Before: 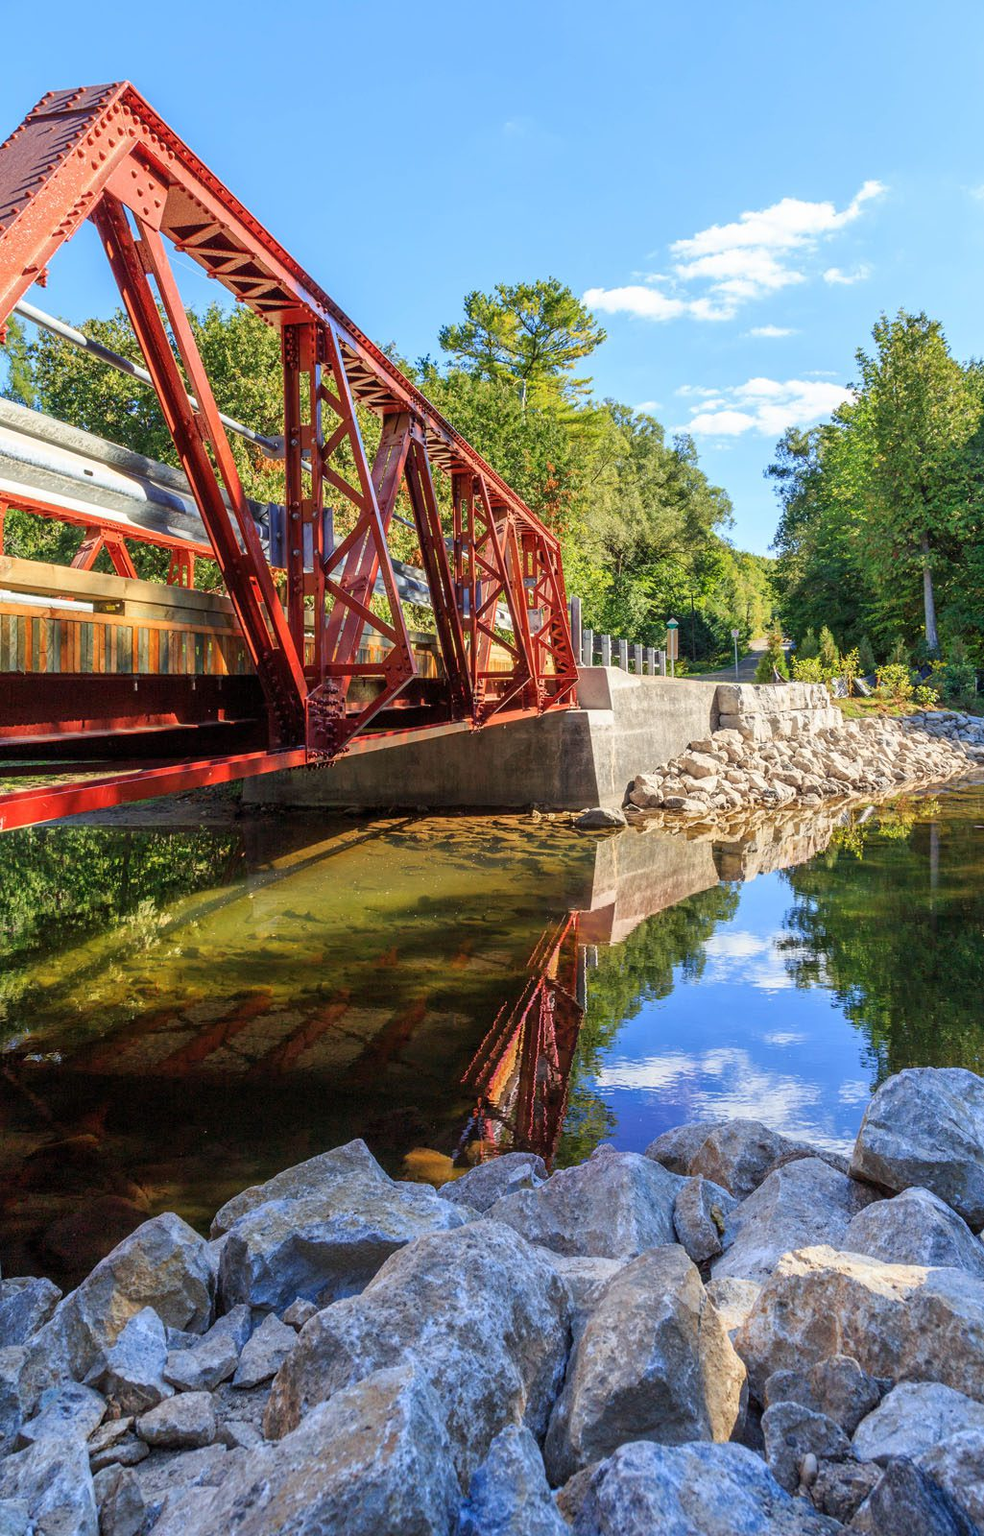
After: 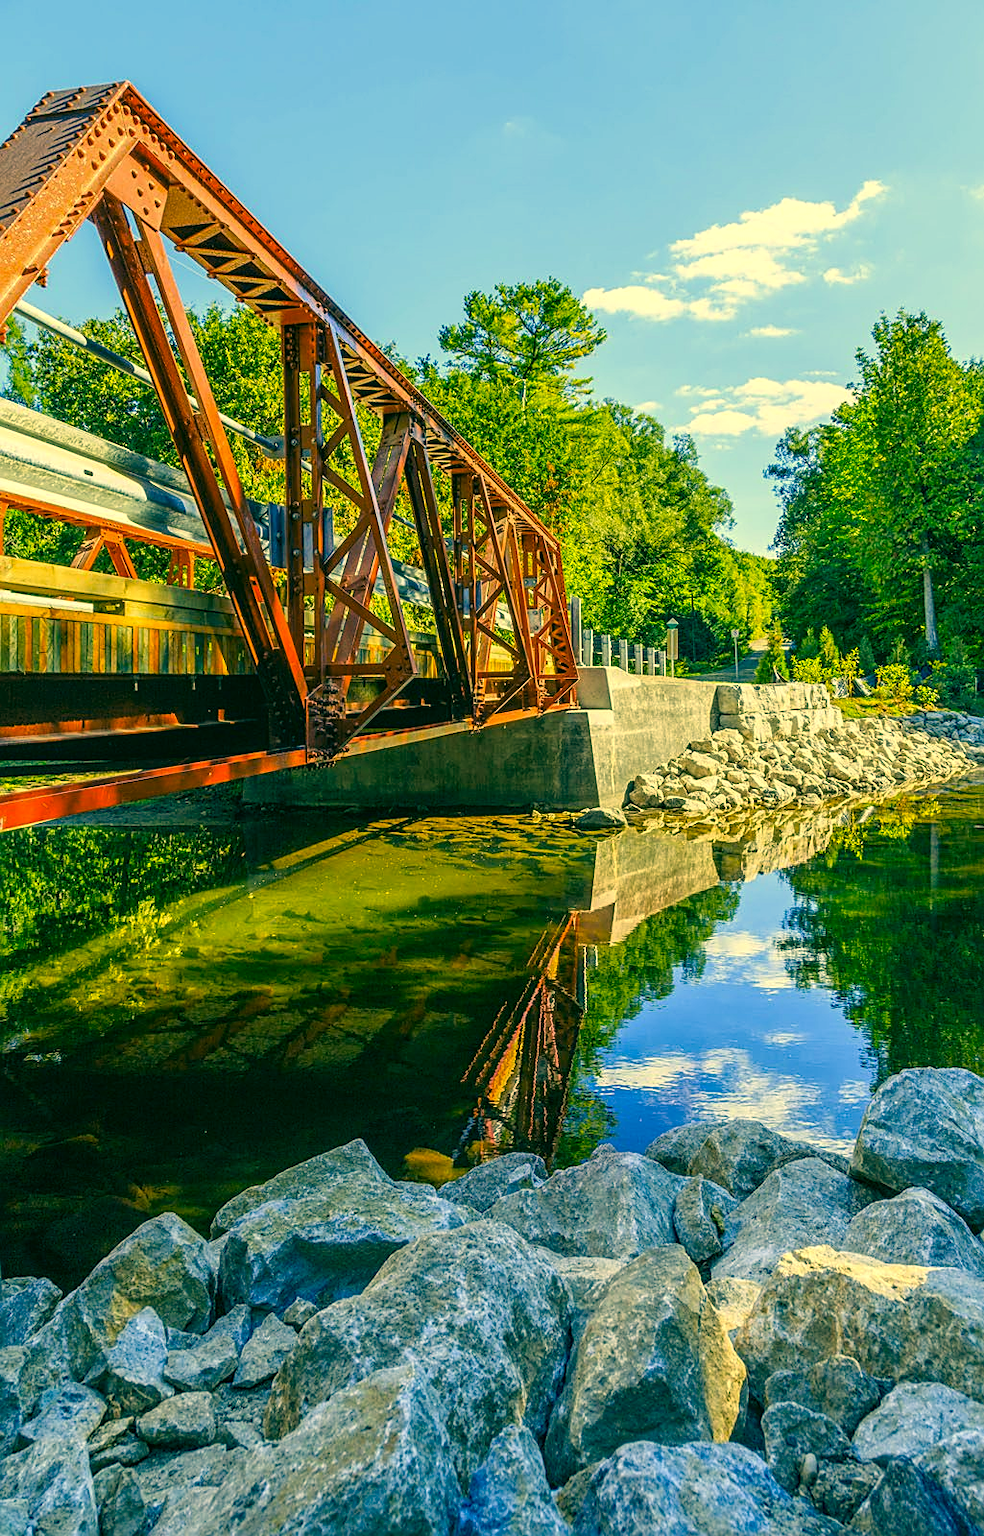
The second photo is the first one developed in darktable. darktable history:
local contrast: on, module defaults
sharpen: on, module defaults
color correction: highlights a* 1.83, highlights b* 34.02, shadows a* -36.68, shadows b* -5.48
color balance: output saturation 120%
